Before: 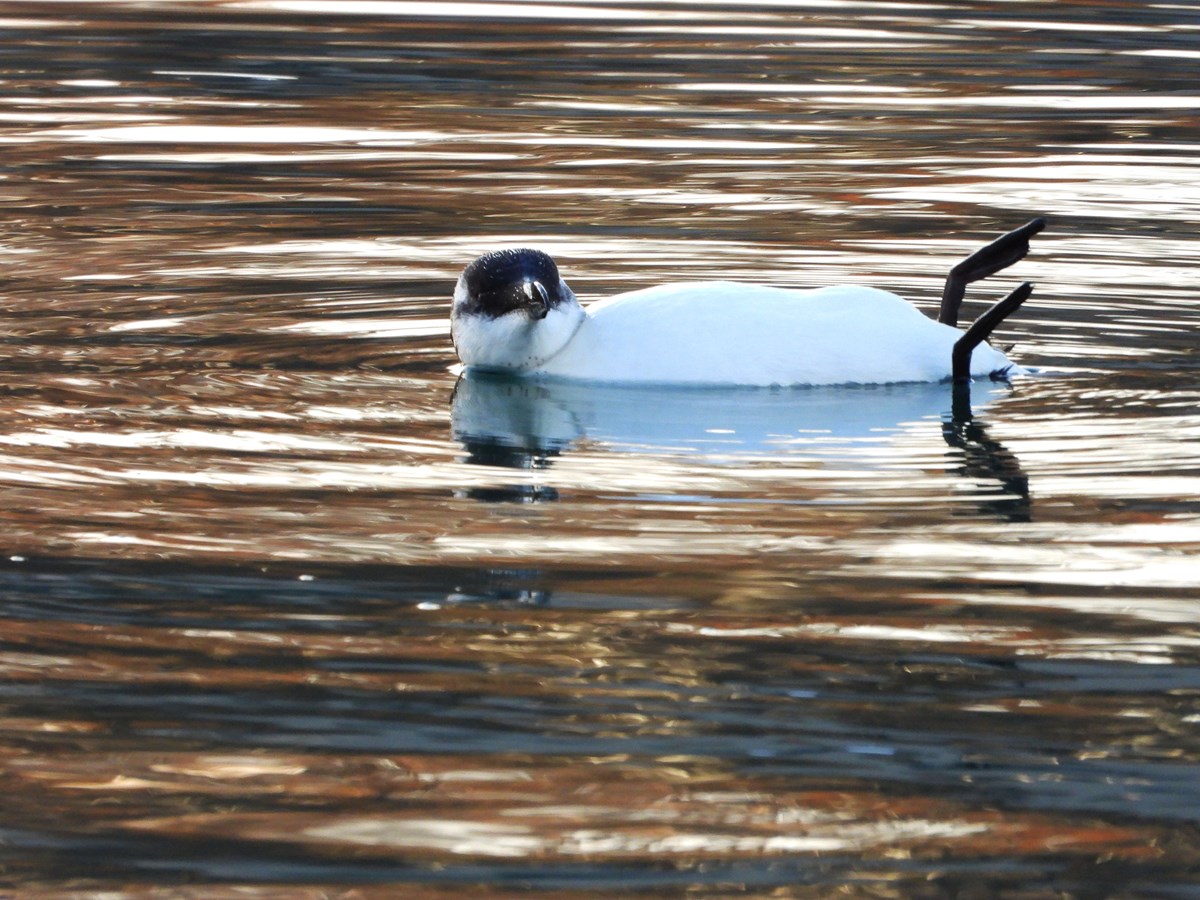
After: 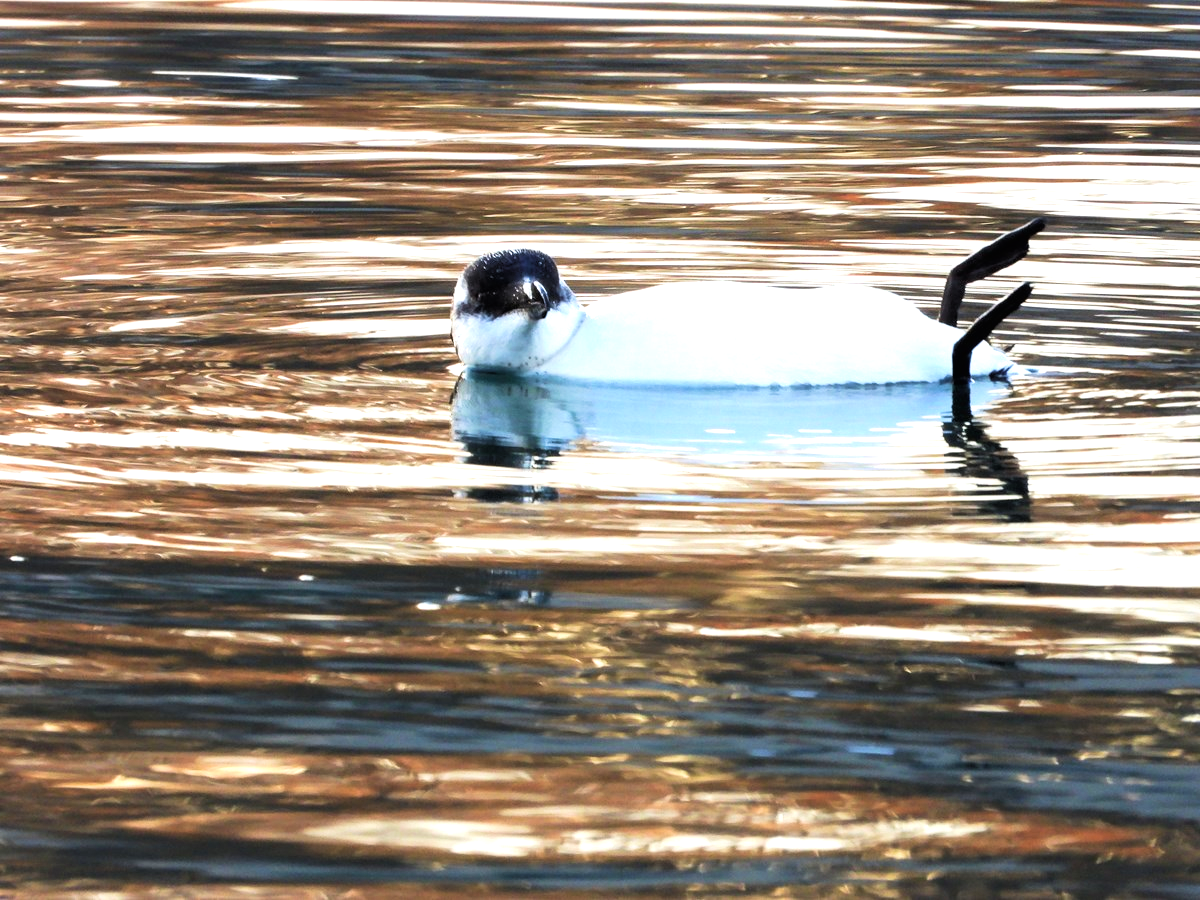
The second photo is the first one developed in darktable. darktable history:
tone curve: curves: ch0 [(0, 0) (0.118, 0.034) (0.182, 0.124) (0.265, 0.214) (0.504, 0.508) (0.783, 0.825) (1, 1)], color space Lab, linked channels, preserve colors none
velvia: on, module defaults
exposure: black level correction 0, exposure 0.7 EV, compensate exposure bias true, compensate highlight preservation false
